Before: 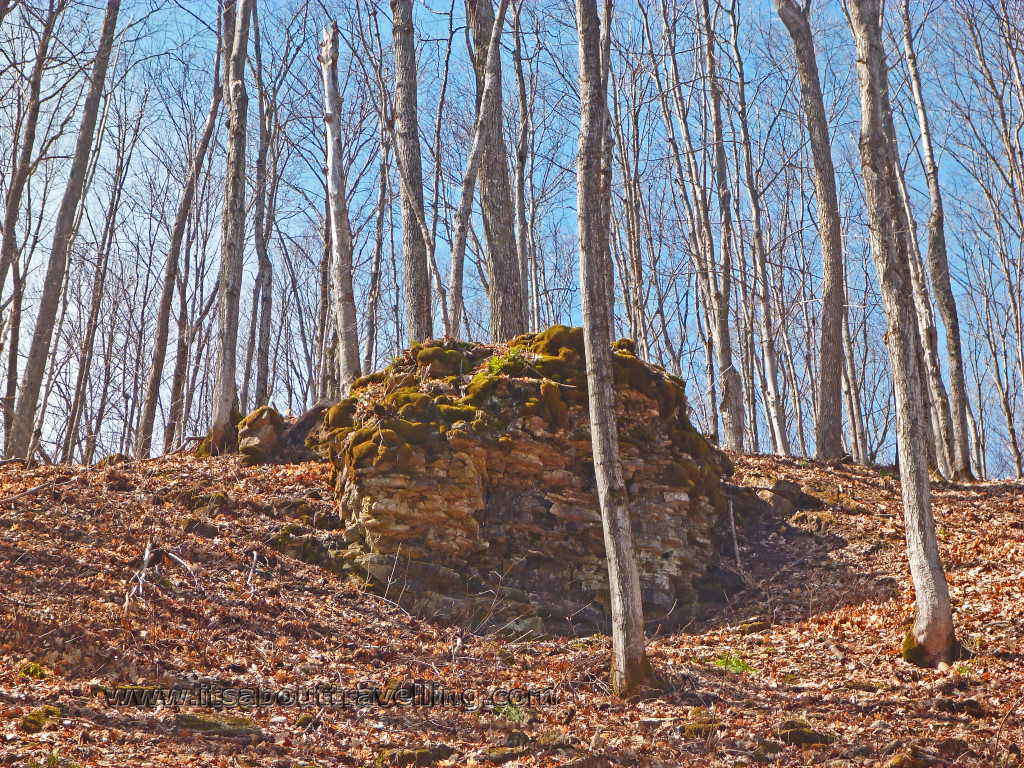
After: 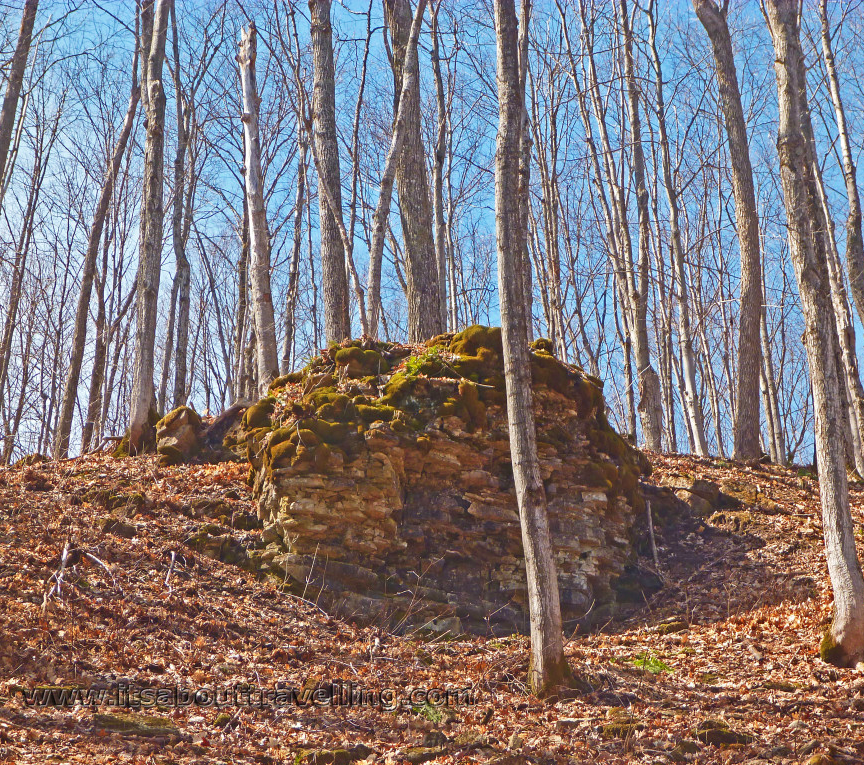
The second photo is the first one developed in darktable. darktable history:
velvia: on, module defaults
crop: left 8.026%, right 7.374%
